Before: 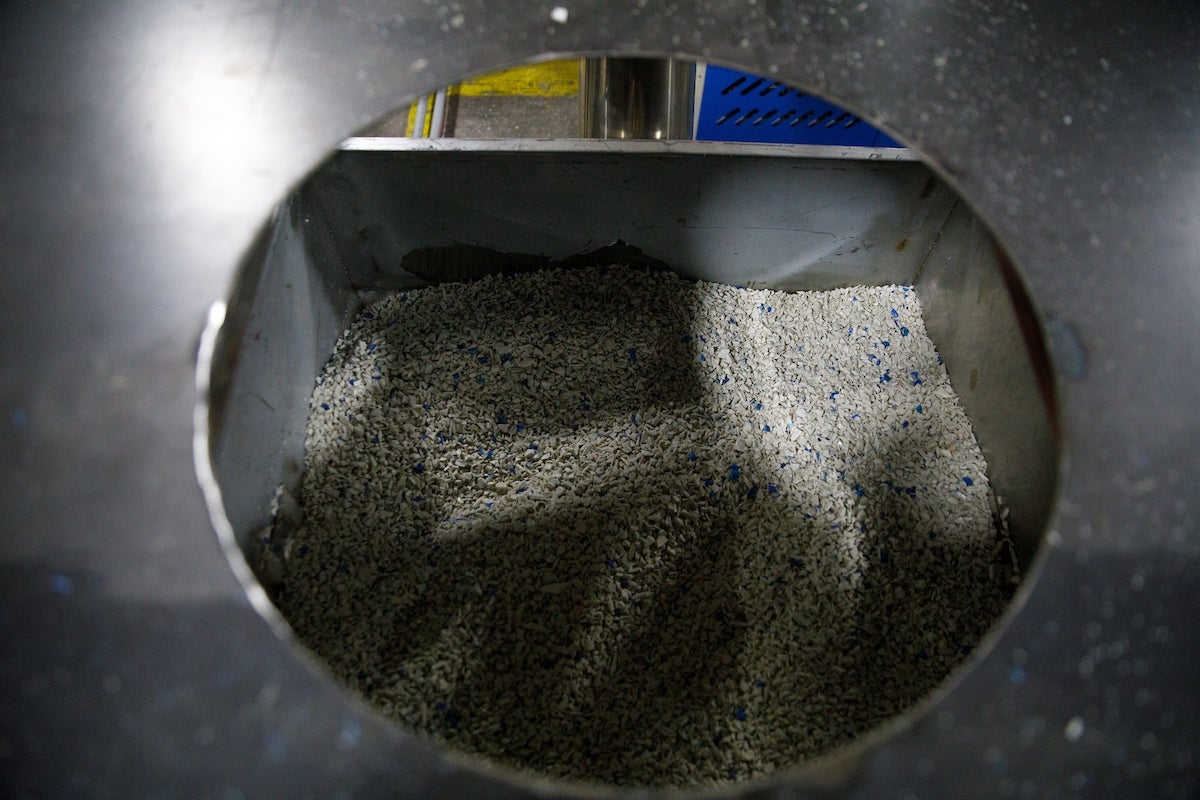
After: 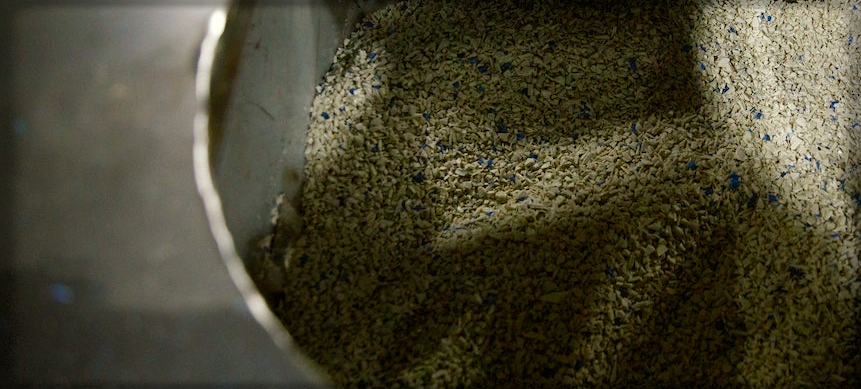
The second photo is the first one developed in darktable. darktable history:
color balance rgb: shadows lift › chroma 2.466%, shadows lift › hue 192.99°, power › chroma 2.511%, power › hue 71.06°, shadows fall-off 102.801%, perceptual saturation grading › global saturation 25.042%, mask middle-gray fulcrum 22.83%
crop: top 36.445%, right 28.169%, bottom 14.892%
vignetting: fall-off start 93.82%, fall-off radius 5.2%, saturation -0.031, automatic ratio true, width/height ratio 1.332, shape 0.049, dithering 8-bit output
